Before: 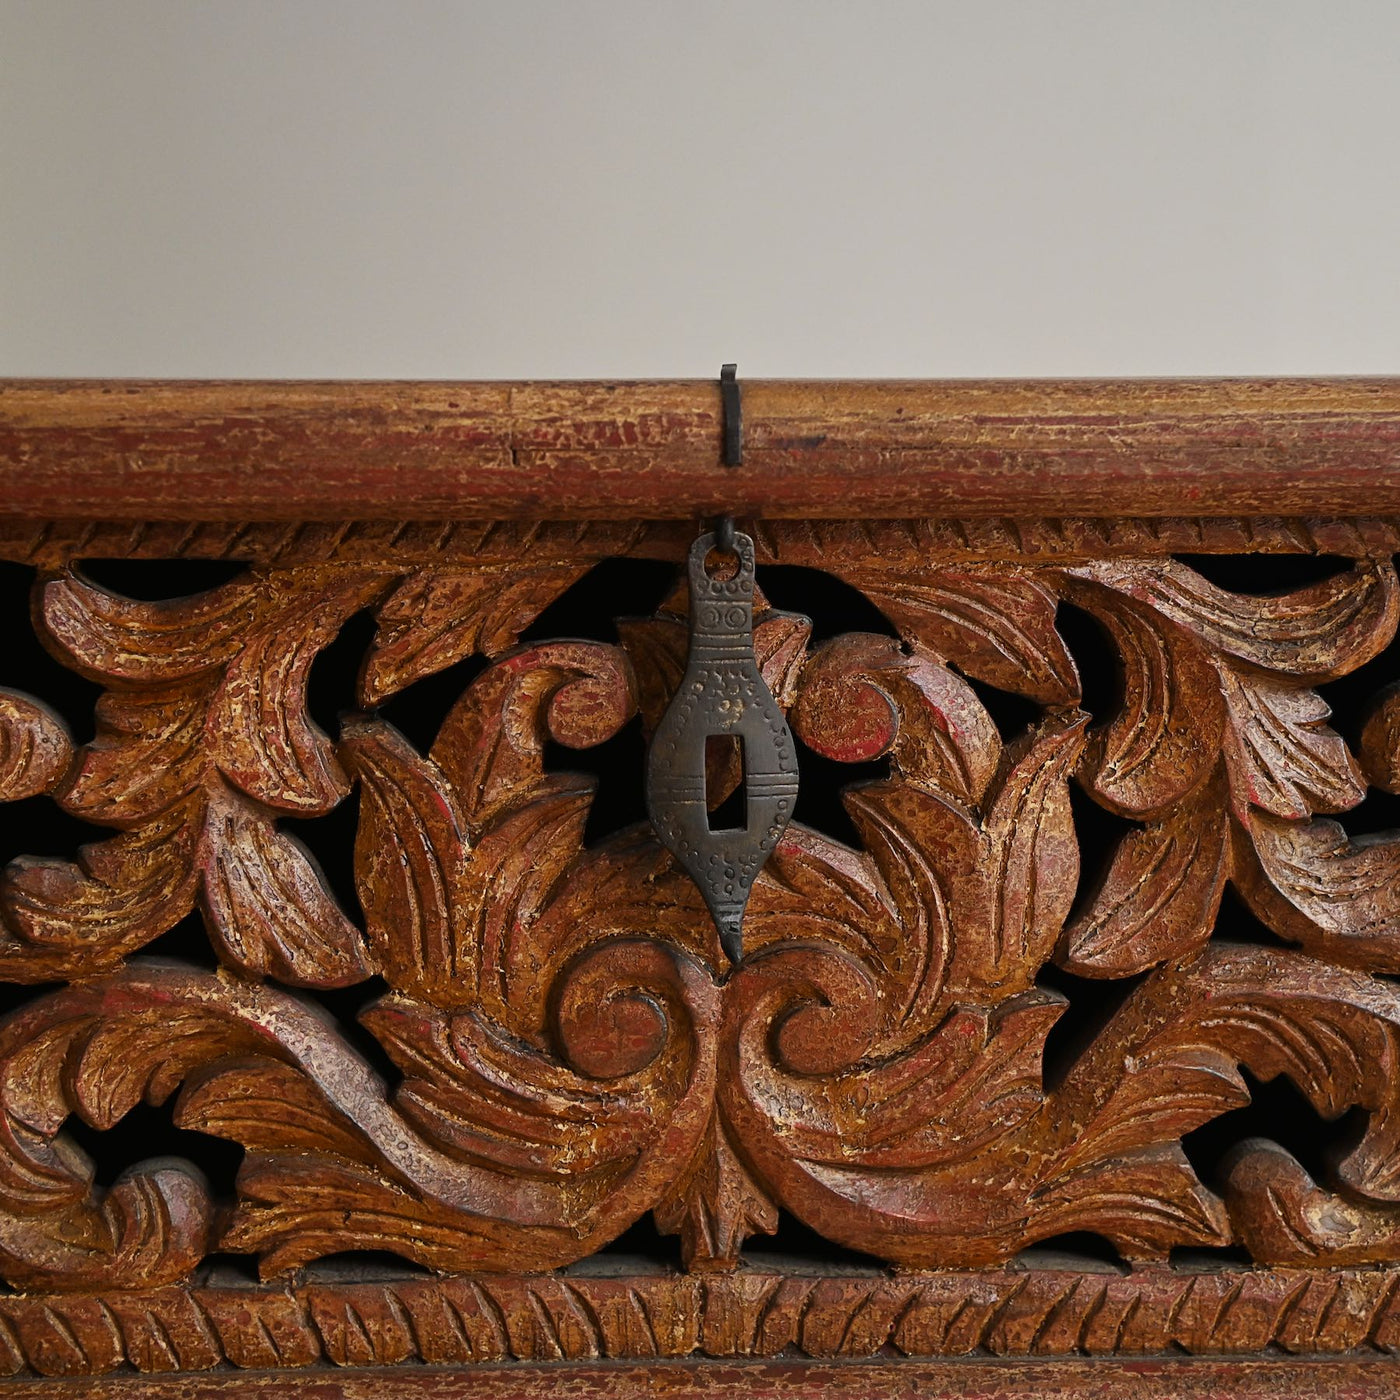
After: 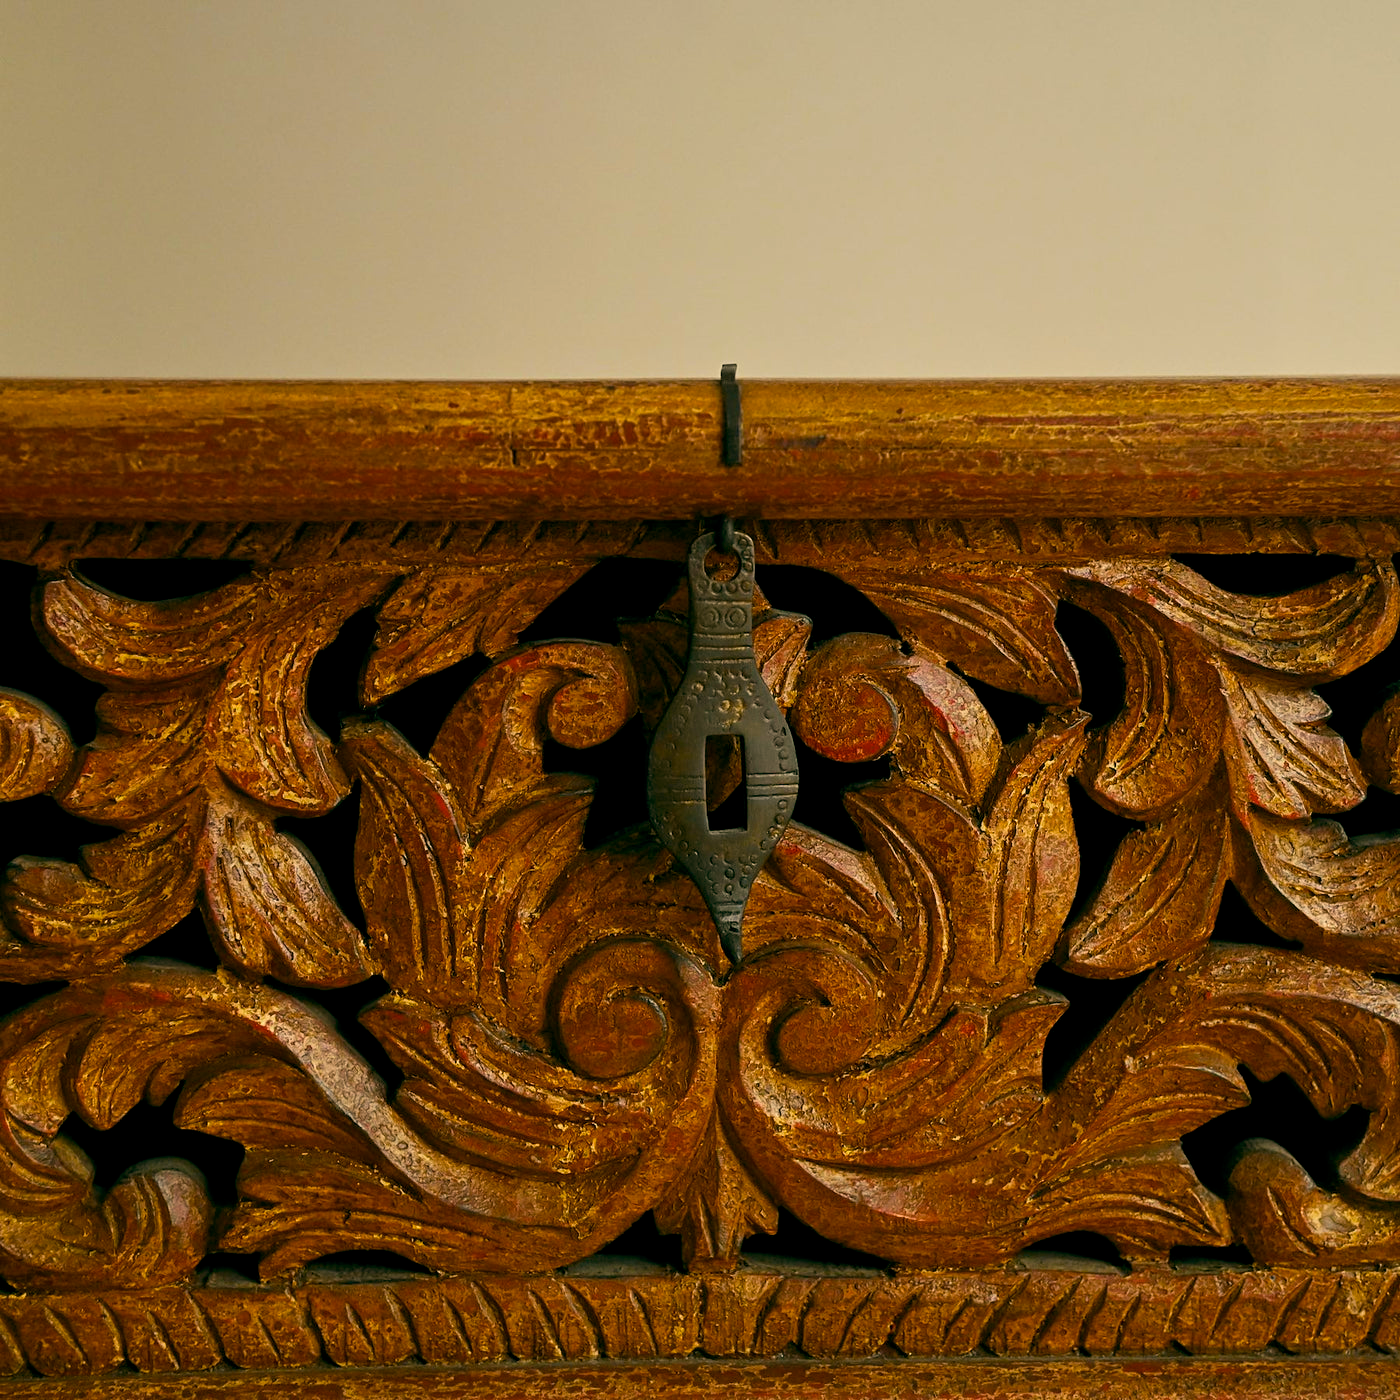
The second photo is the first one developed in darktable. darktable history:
color balance rgb: shadows lift › luminance -7.895%, shadows lift › chroma 2.14%, shadows lift › hue 201.6°, power › chroma 2.514%, power › hue 69.57°, highlights gain › chroma 3.092%, highlights gain › hue 72.41°, global offset › luminance -0.338%, global offset › chroma 0.116%, global offset › hue 168.03°, perceptual saturation grading › global saturation 29.492%, global vibrance 10.952%
